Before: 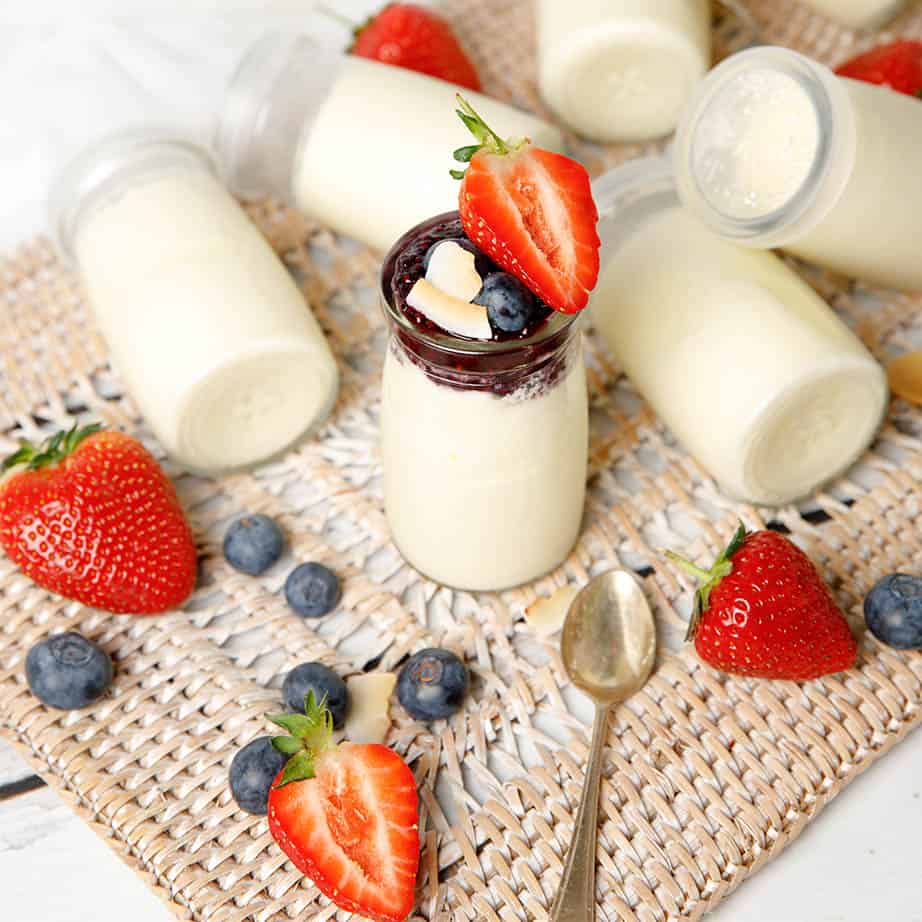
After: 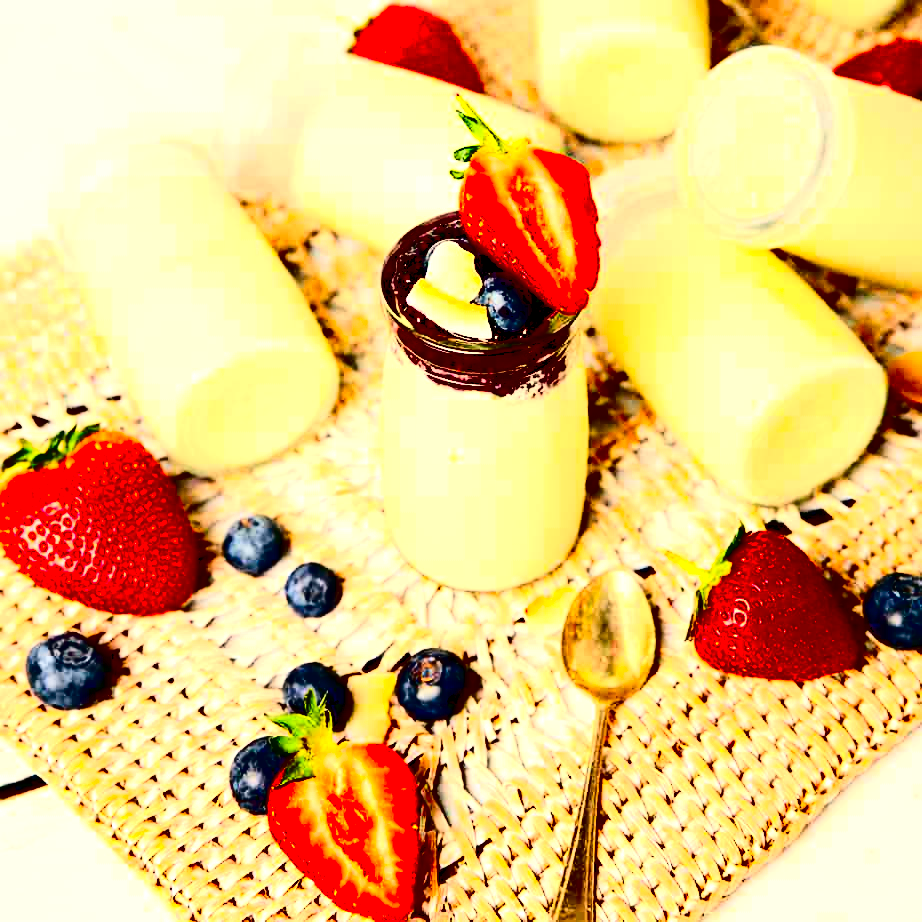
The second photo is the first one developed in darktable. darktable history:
contrast brightness saturation: contrast 0.775, brightness -0.989, saturation 0.995
color balance rgb: highlights gain › chroma 2.984%, highlights gain › hue 73.34°, global offset › luminance -0.472%, perceptual saturation grading › global saturation 8.979%, perceptual brilliance grading › global brilliance 19.564%
